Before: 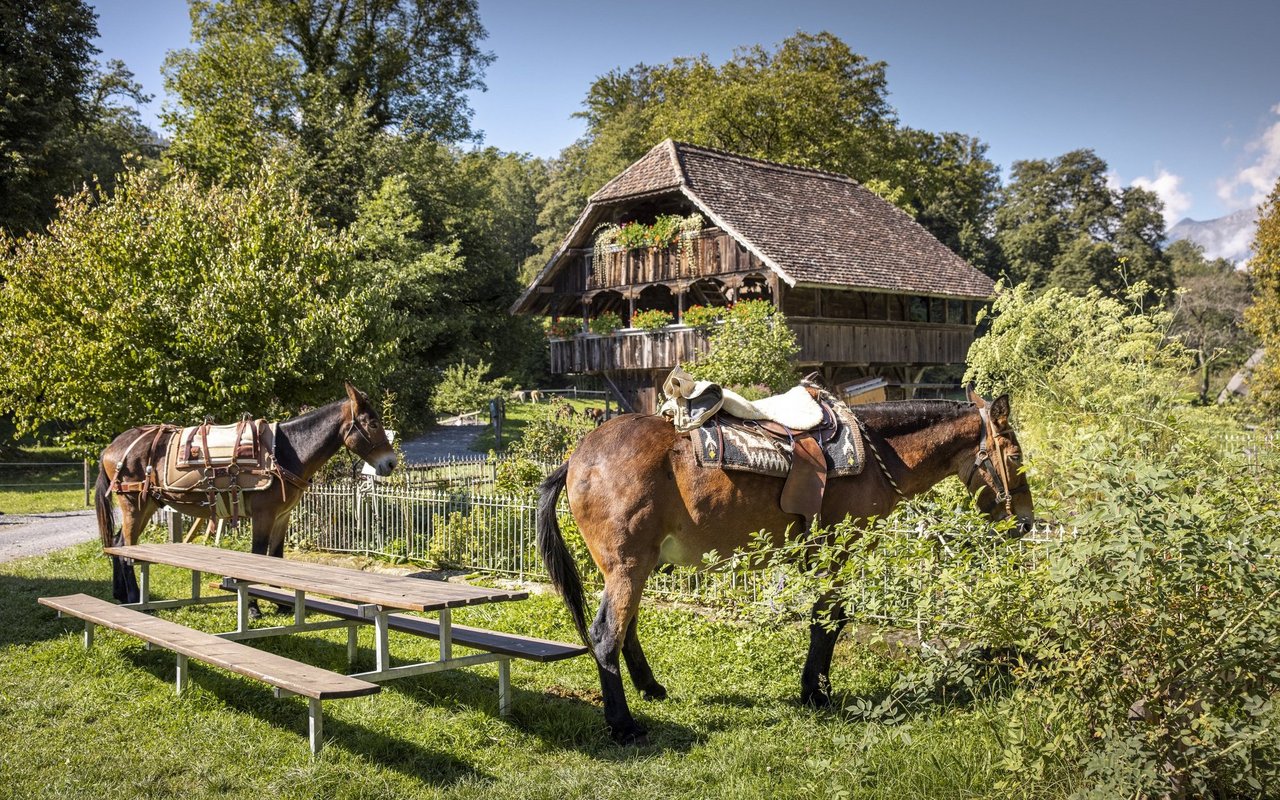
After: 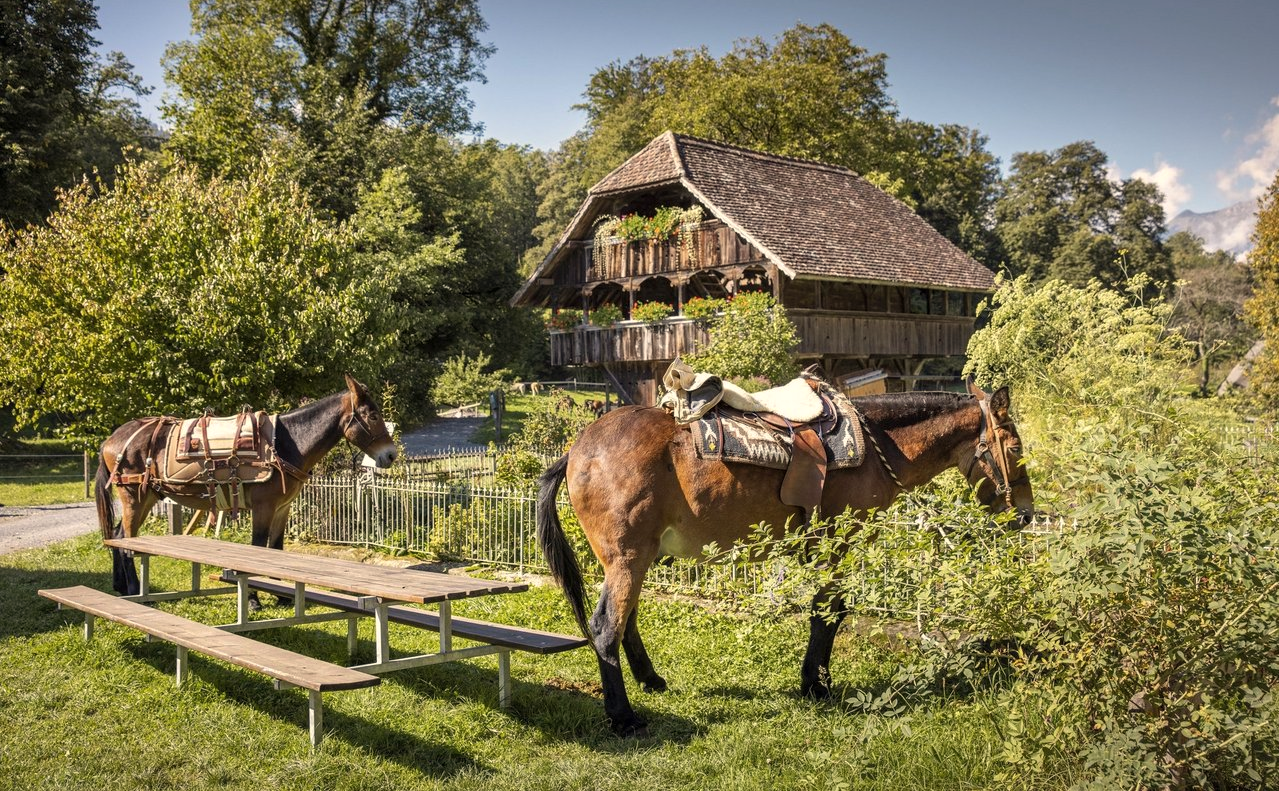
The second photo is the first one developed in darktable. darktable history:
shadows and highlights: shadows 25, highlights -25
white balance: red 1.045, blue 0.932
crop: top 1.049%, right 0.001%
